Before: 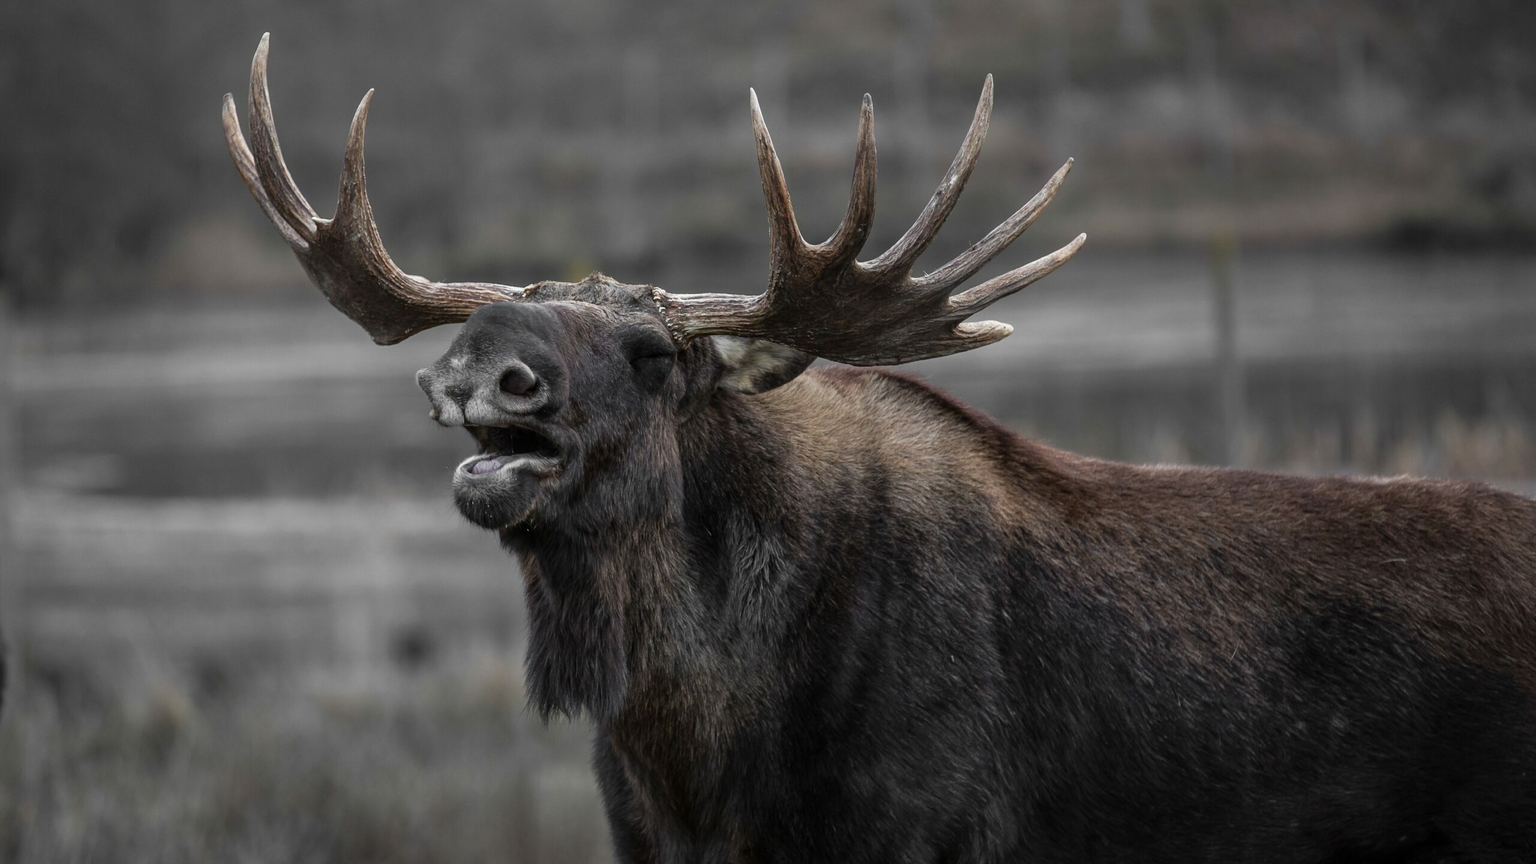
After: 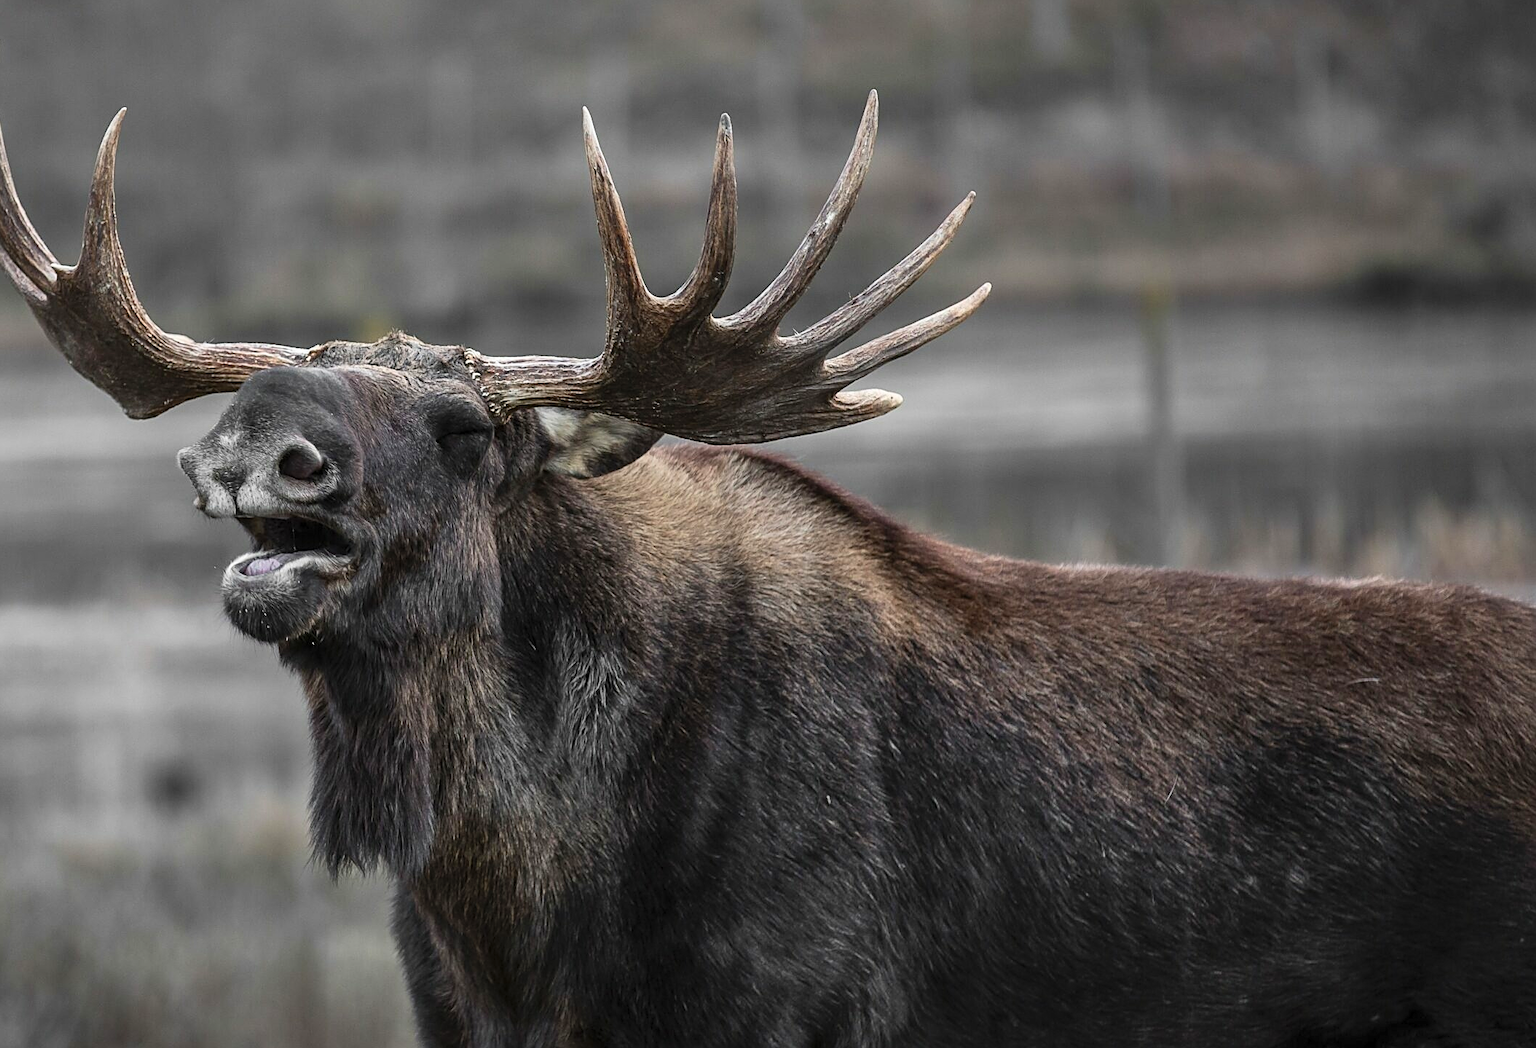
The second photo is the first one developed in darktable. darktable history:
crop: left 17.589%, bottom 0.04%
contrast brightness saturation: contrast 0.203, brightness 0.164, saturation 0.222
sharpen: on, module defaults
shadows and highlights: shadows 36.16, highlights -27.64, soften with gaussian
